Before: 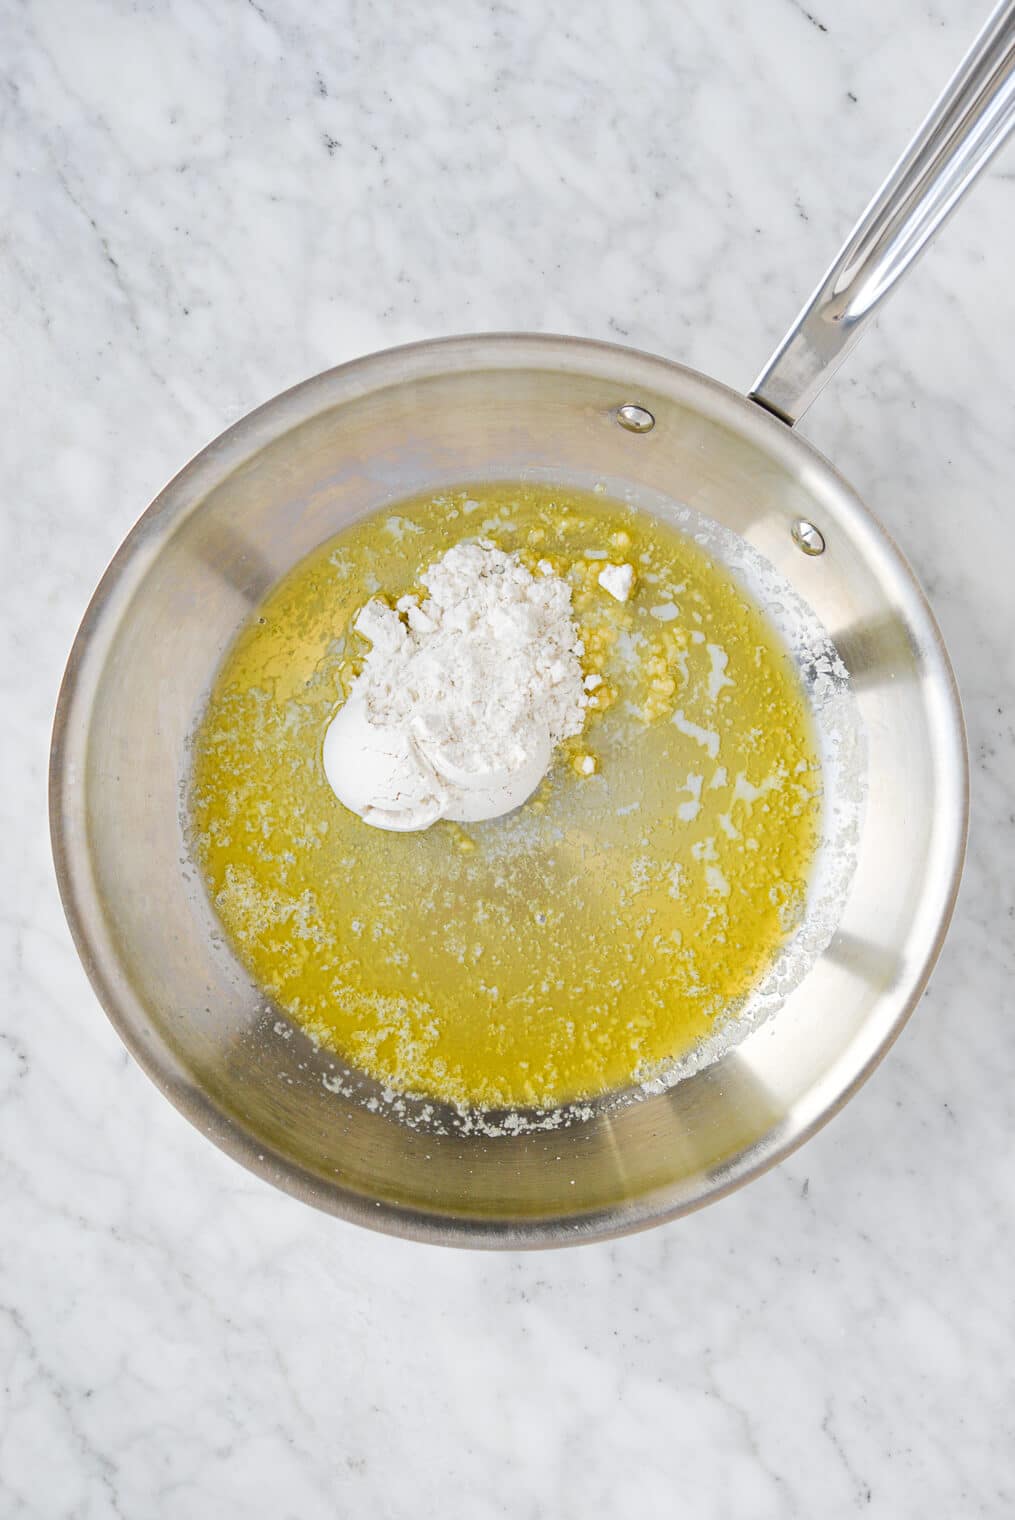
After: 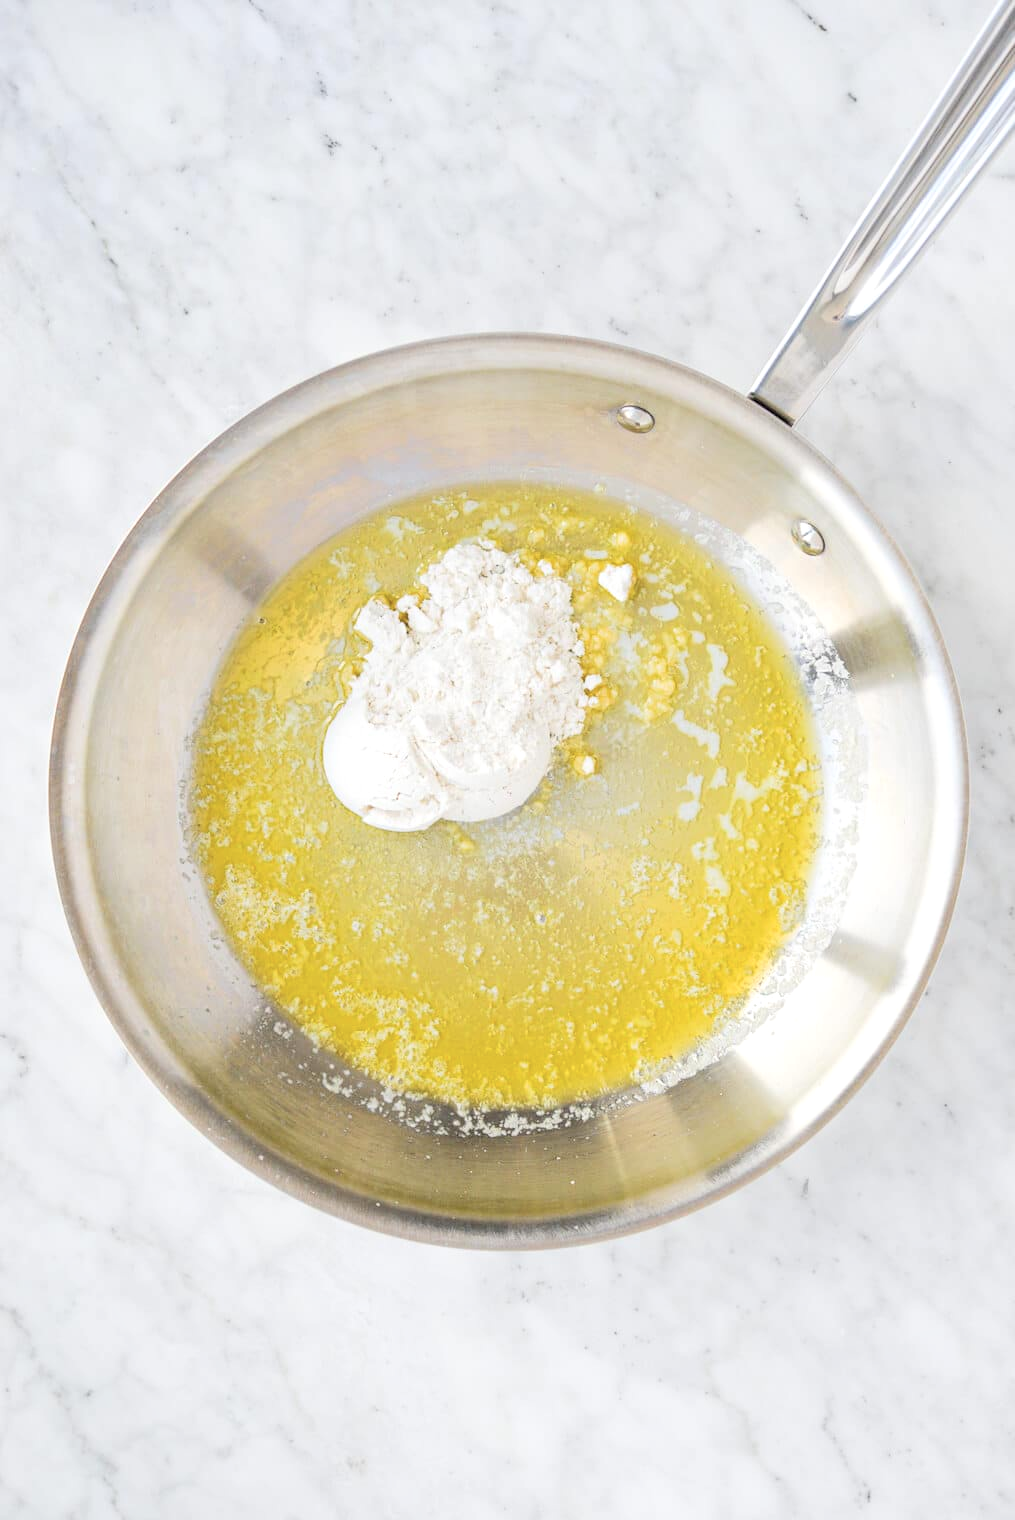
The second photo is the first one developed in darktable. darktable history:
white balance: emerald 1
global tonemap: drago (0.7, 100)
local contrast: shadows 94%
